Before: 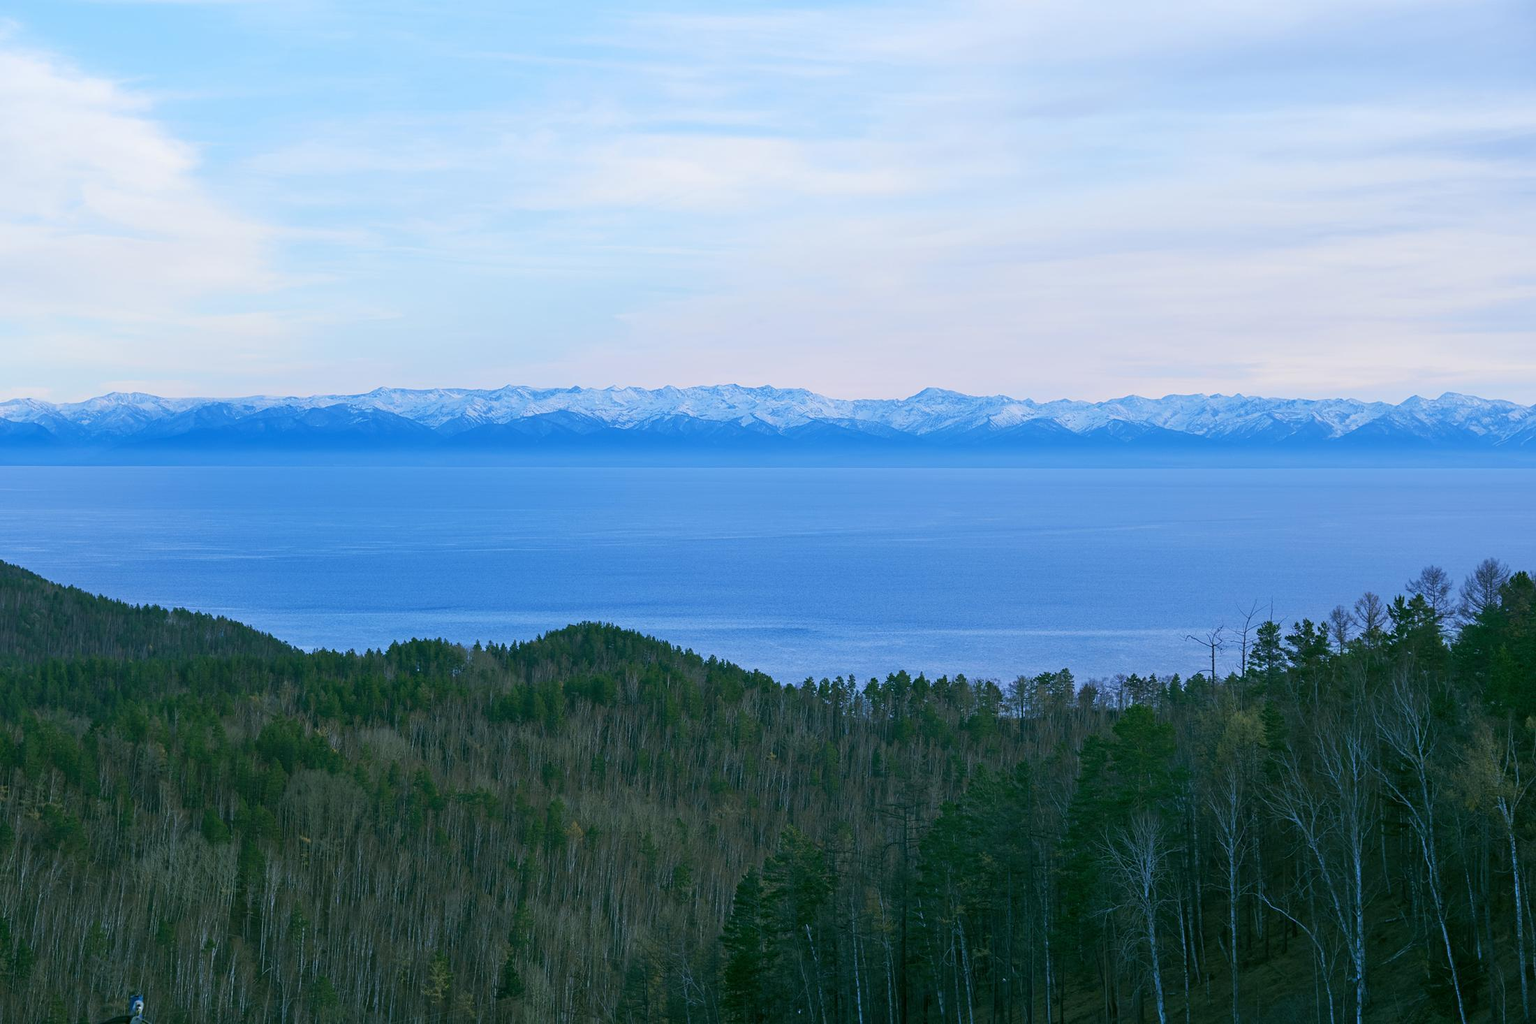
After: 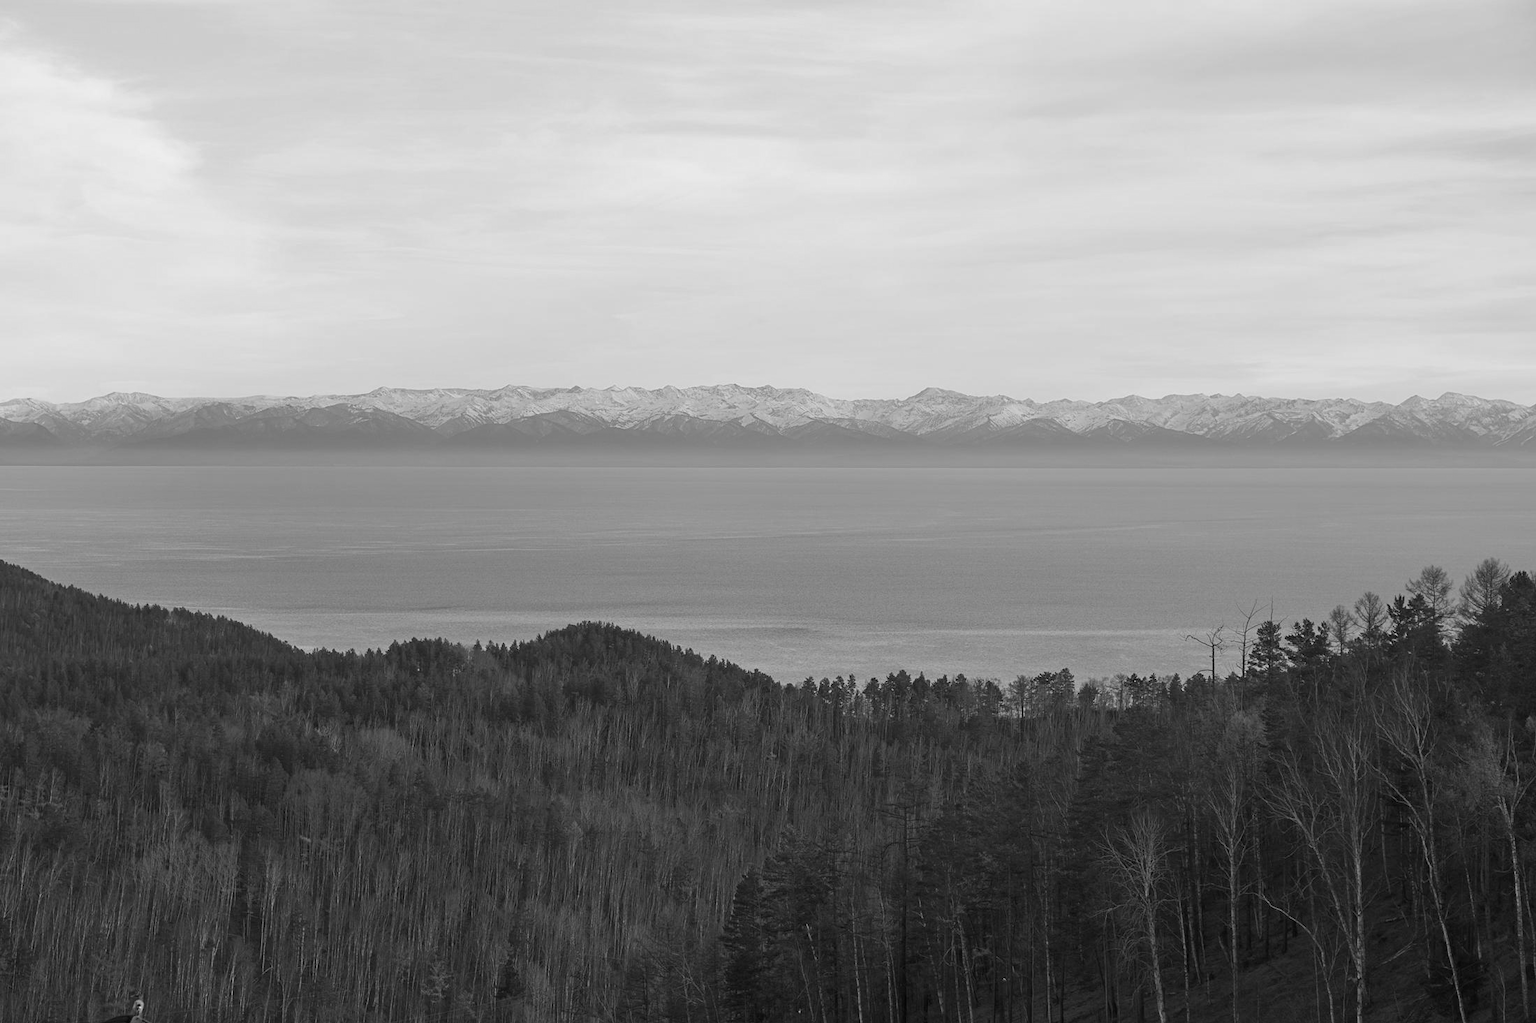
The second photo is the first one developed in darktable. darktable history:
white balance: red 0.931, blue 1.11
monochrome: on, module defaults
